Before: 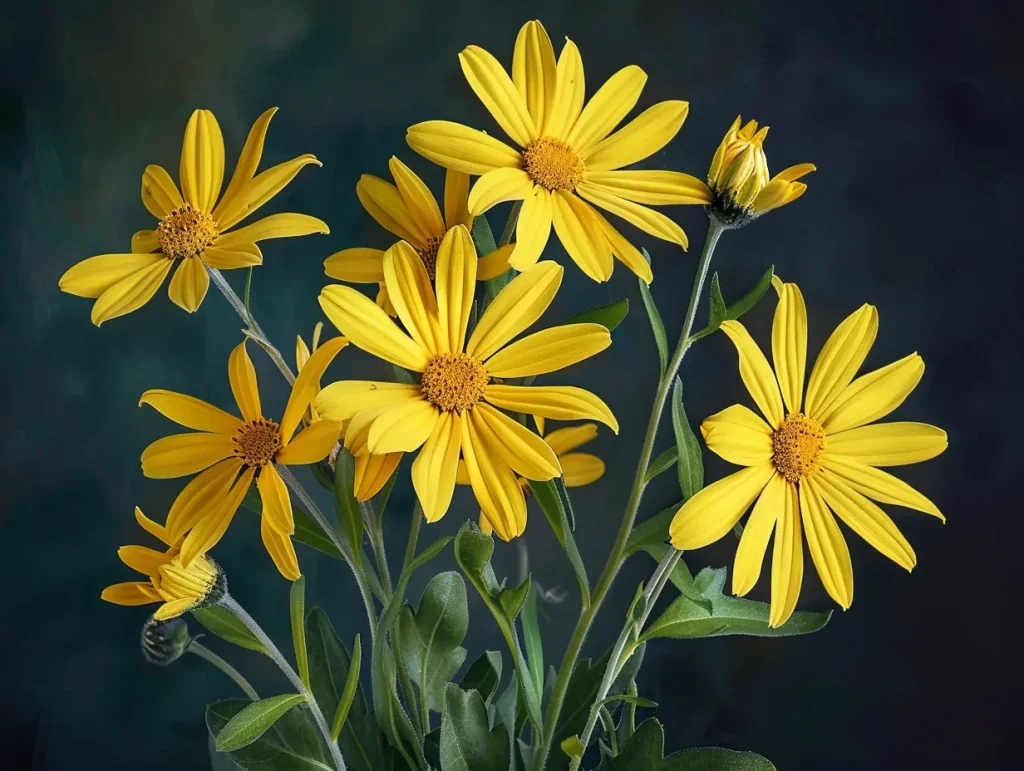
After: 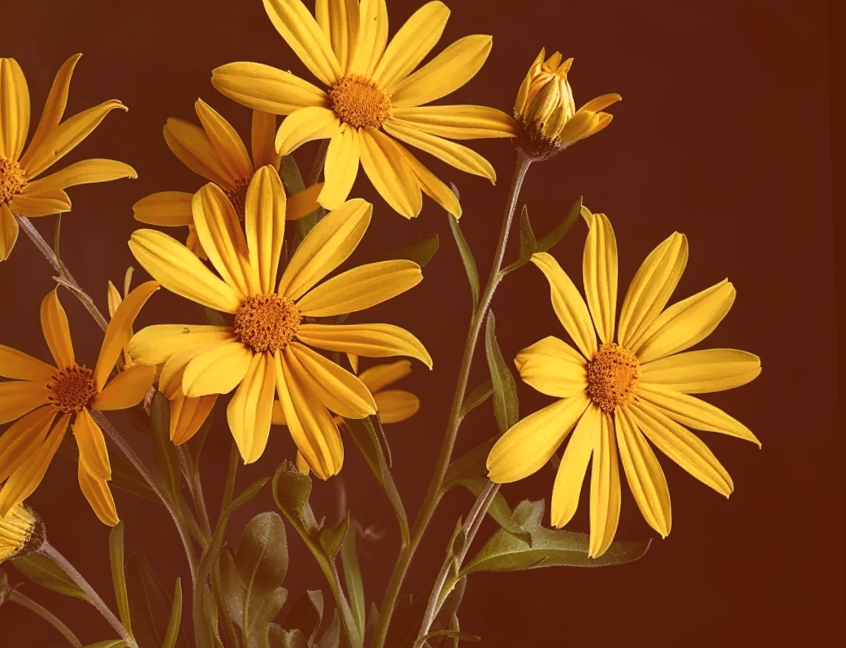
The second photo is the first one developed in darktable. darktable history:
crop: left 19.159%, top 9.58%, bottom 9.58%
rotate and perspective: rotation -1.77°, lens shift (horizontal) 0.004, automatic cropping off
color correction: highlights a* 9.03, highlights b* 8.71, shadows a* 40, shadows b* 40, saturation 0.8
rgb curve: curves: ch0 [(0, 0.186) (0.314, 0.284) (0.775, 0.708) (1, 1)], compensate middle gray true, preserve colors none
